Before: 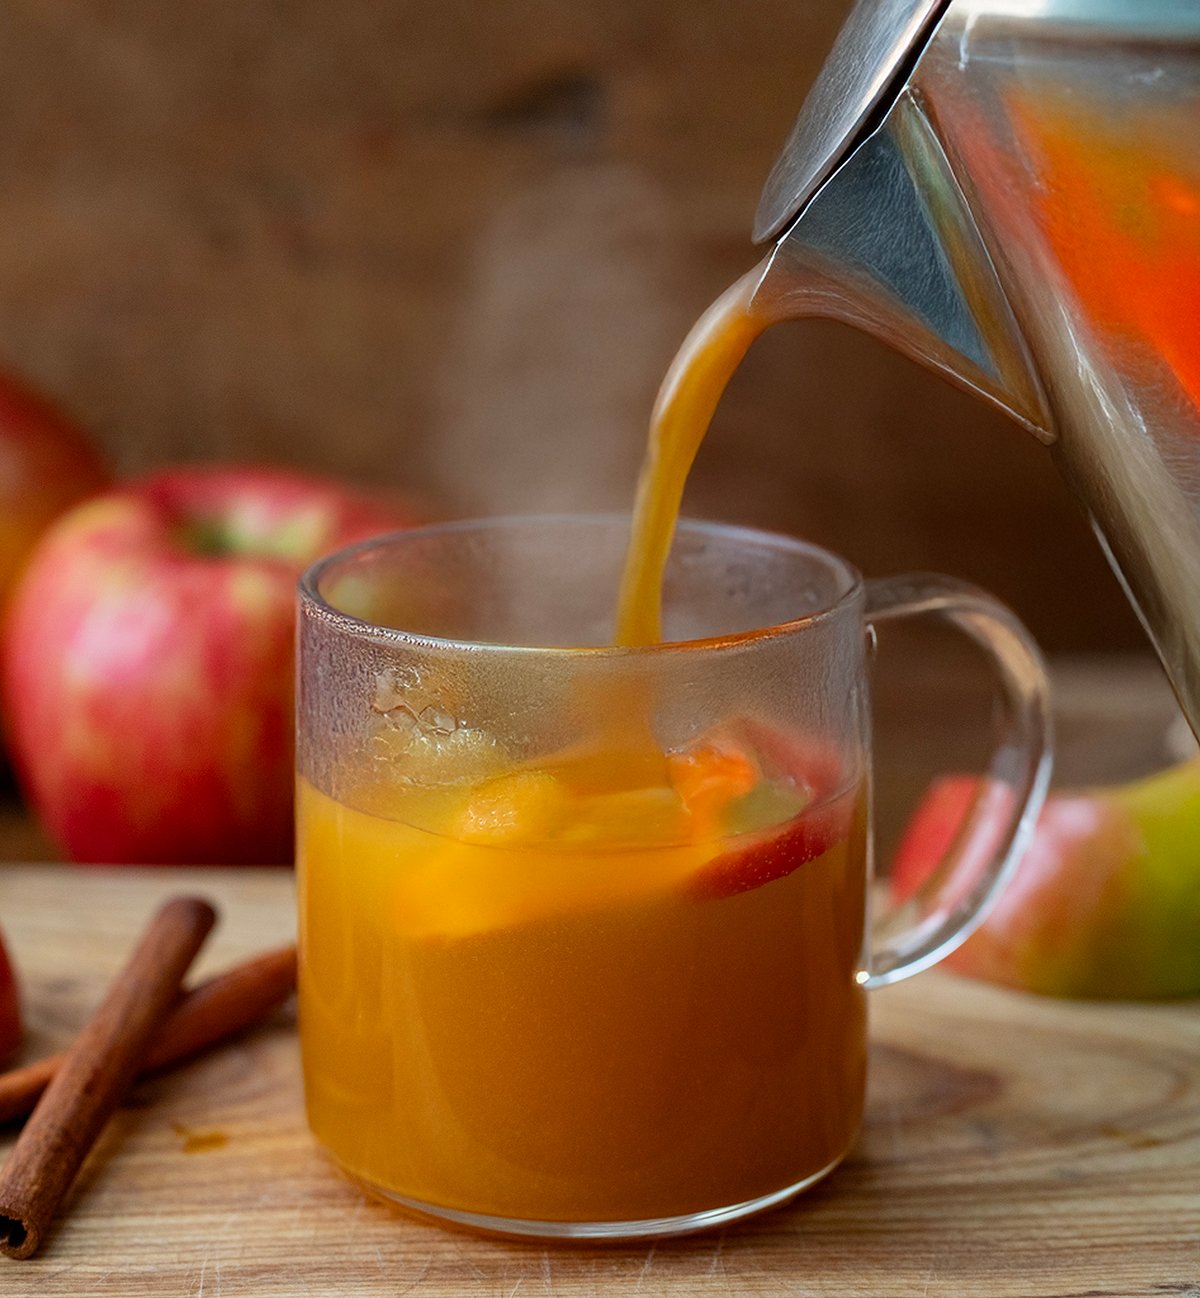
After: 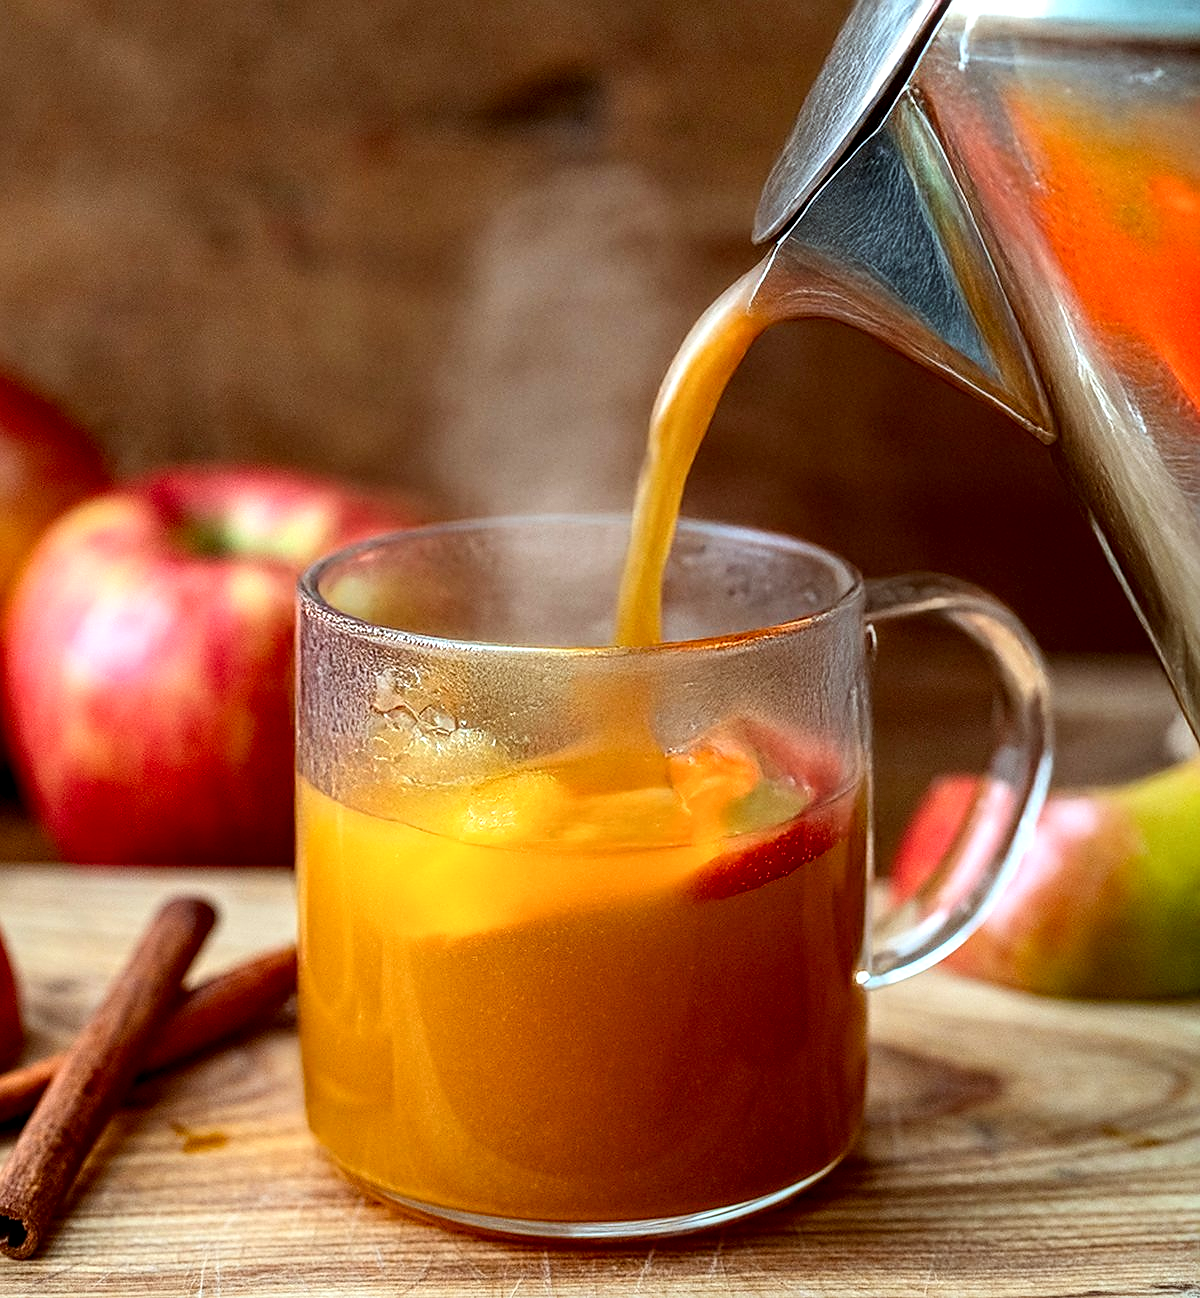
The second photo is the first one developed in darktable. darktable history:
local contrast: detail 160%
sharpen: on, module defaults
color correction: highlights a* -4.98, highlights b* -4.32, shadows a* 3.79, shadows b* 4.18
contrast brightness saturation: contrast 0.202, brightness 0.155, saturation 0.224
